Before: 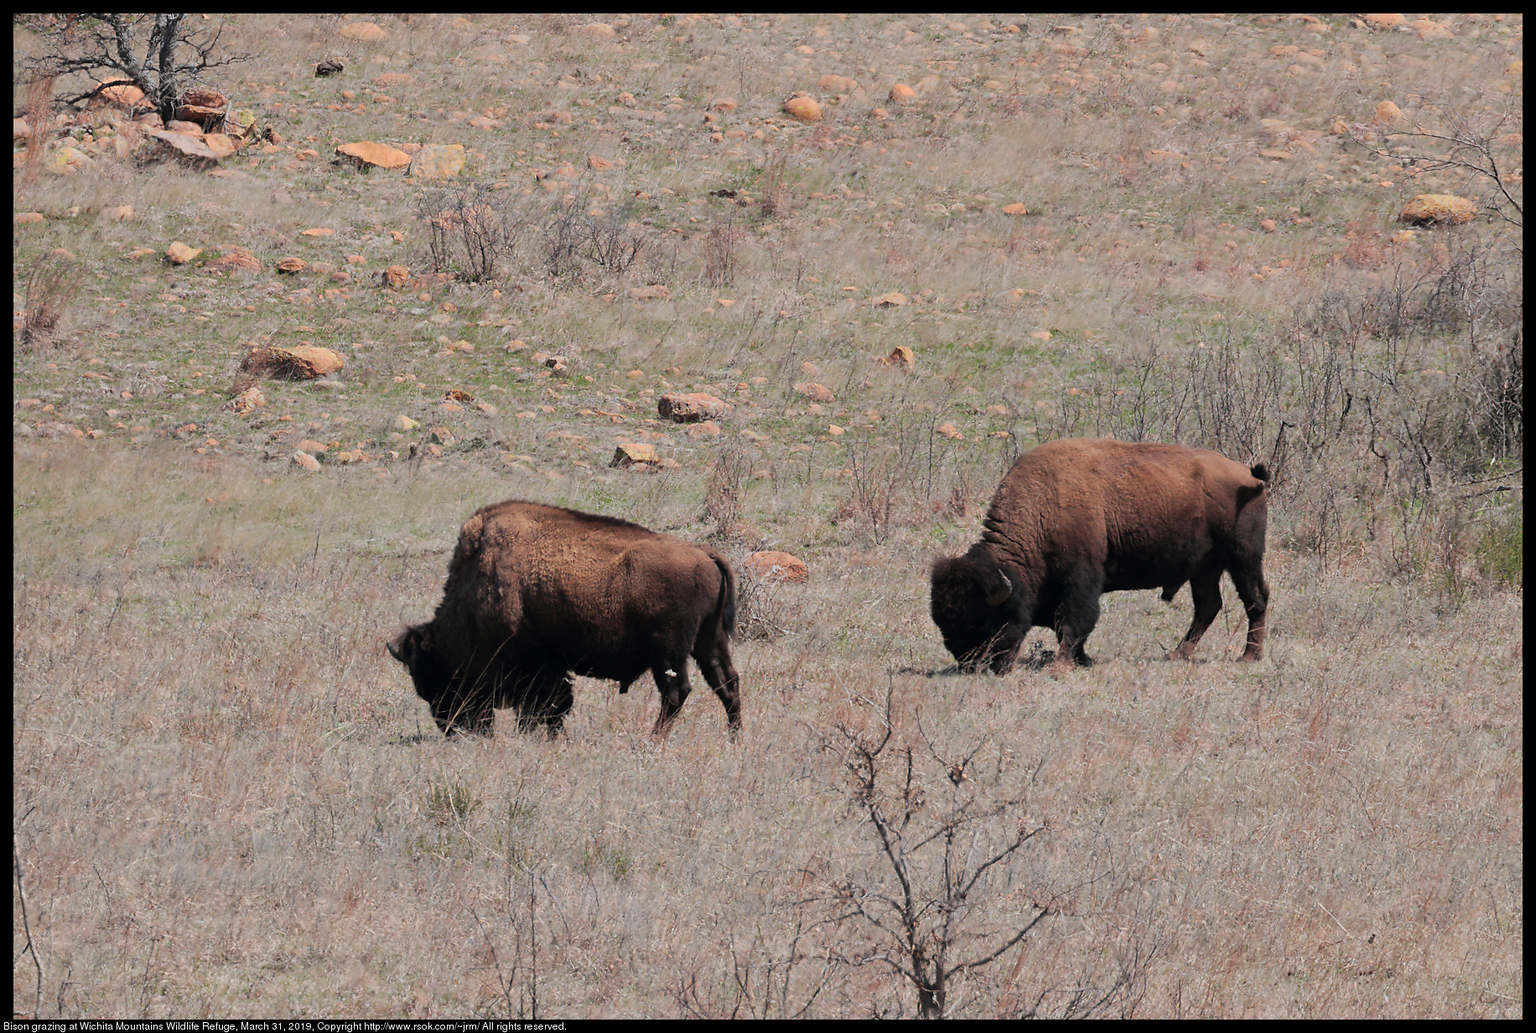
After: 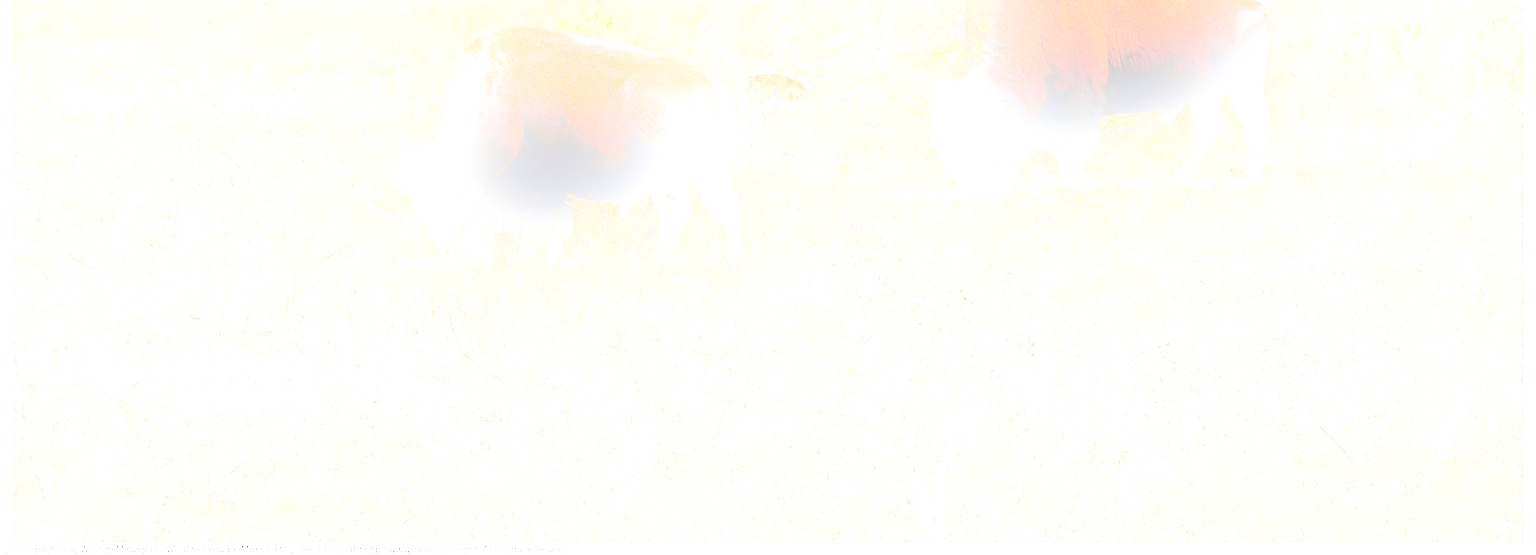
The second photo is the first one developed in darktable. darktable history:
crop and rotate: top 46.237%
exposure: black level correction 0, exposure 1 EV, compensate highlight preservation false
bloom: size 25%, threshold 5%, strength 90%
